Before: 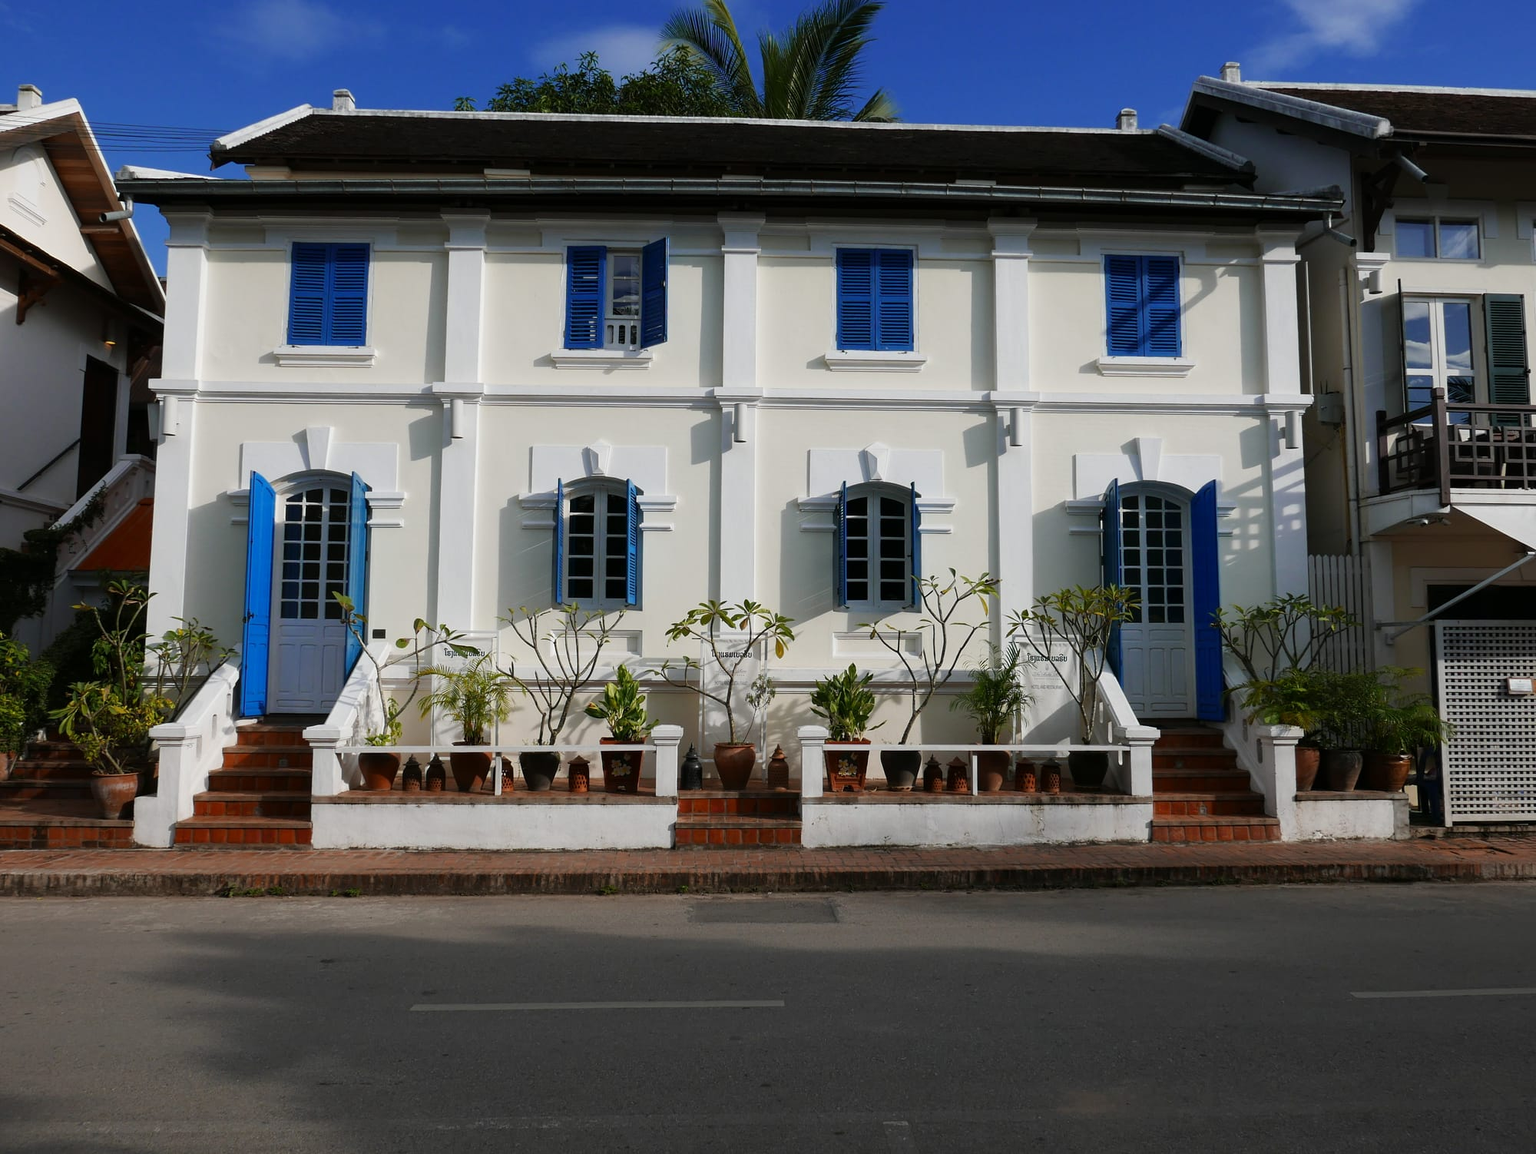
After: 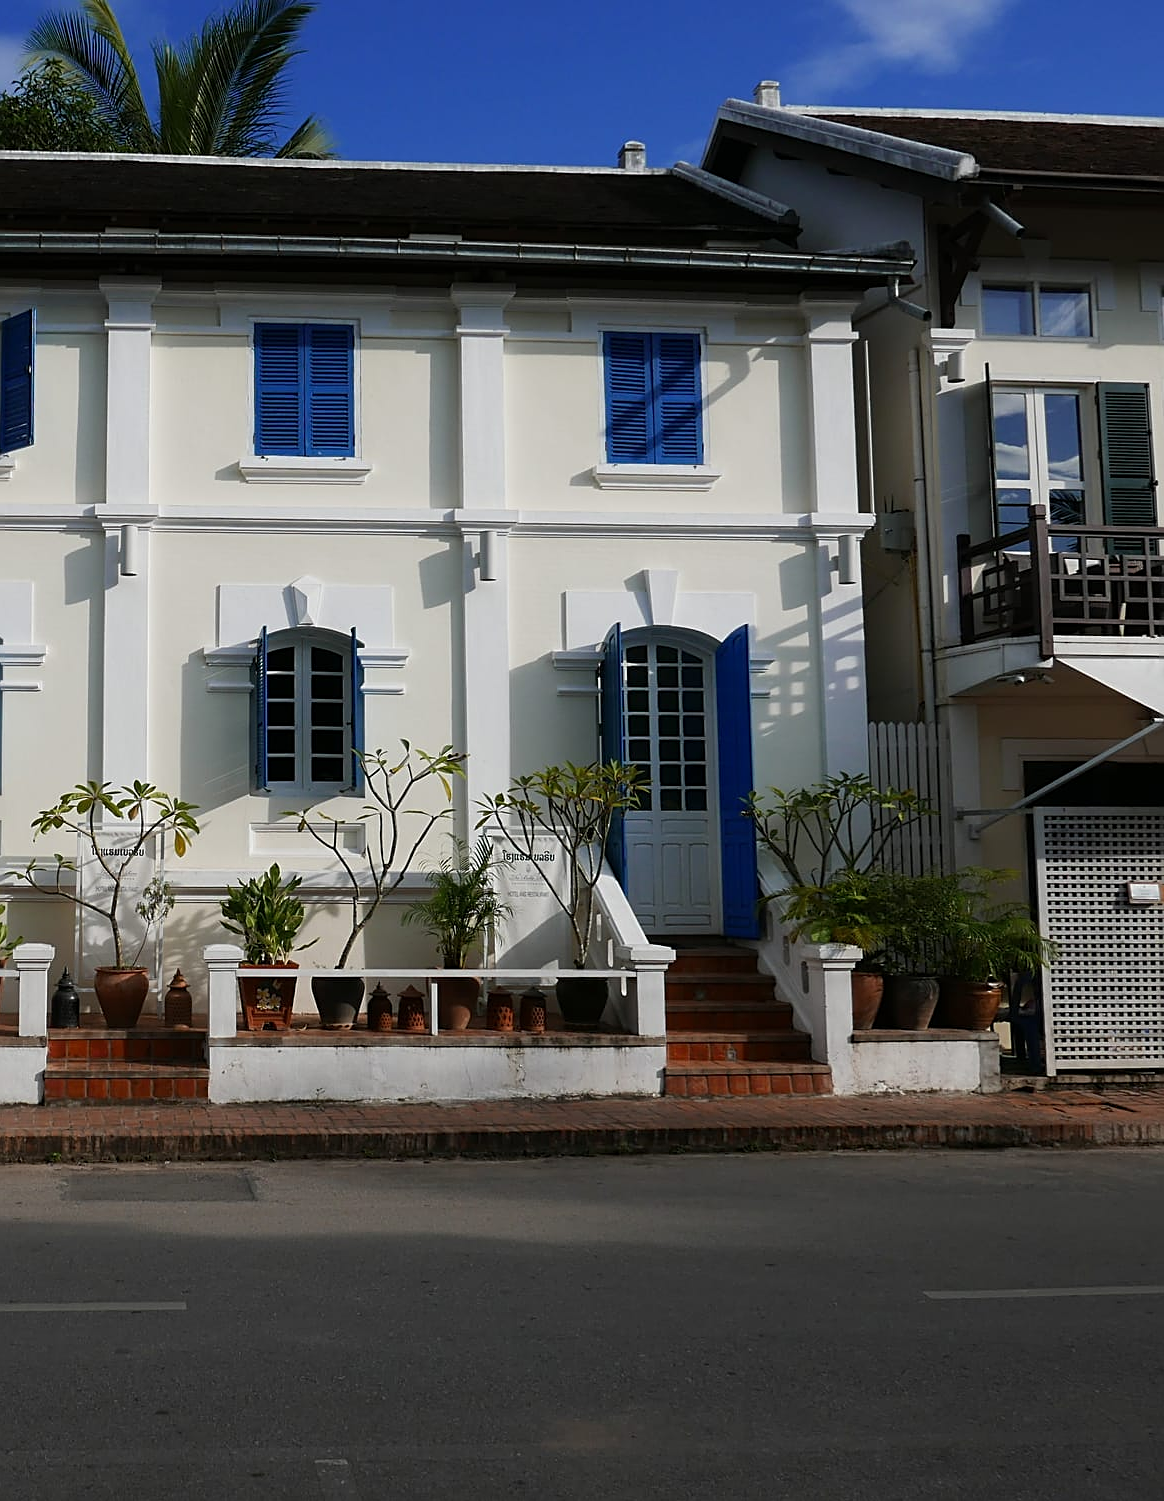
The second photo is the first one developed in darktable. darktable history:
crop: left 41.757%
sharpen: on, module defaults
